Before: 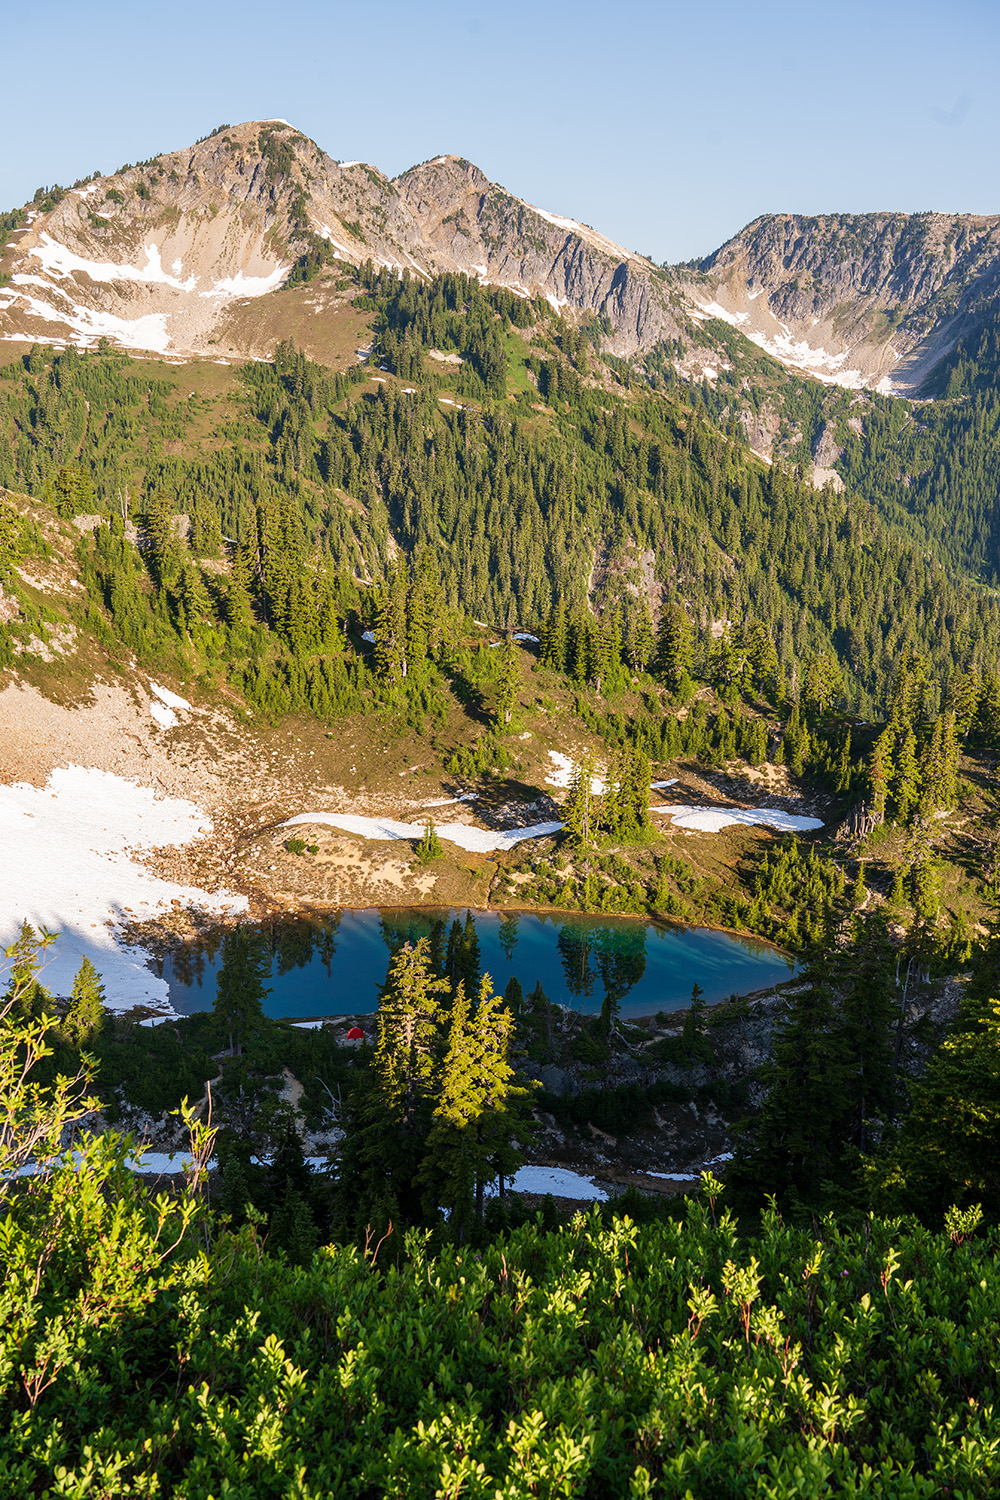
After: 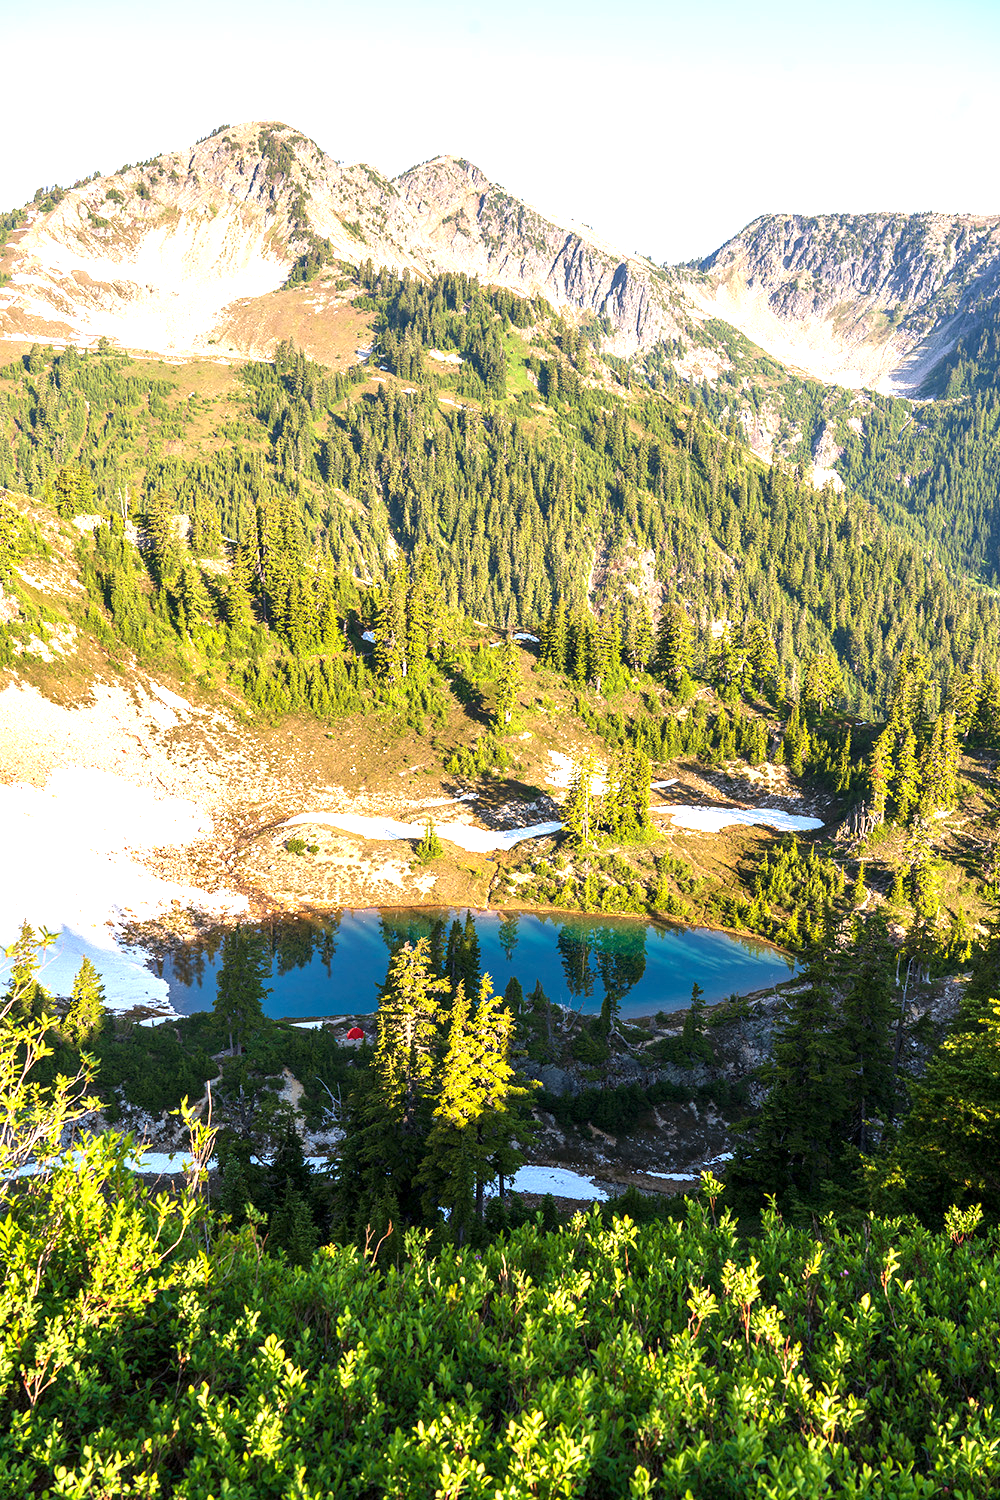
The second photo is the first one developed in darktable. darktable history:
exposure: exposure 1.22 EV, compensate highlight preservation false
